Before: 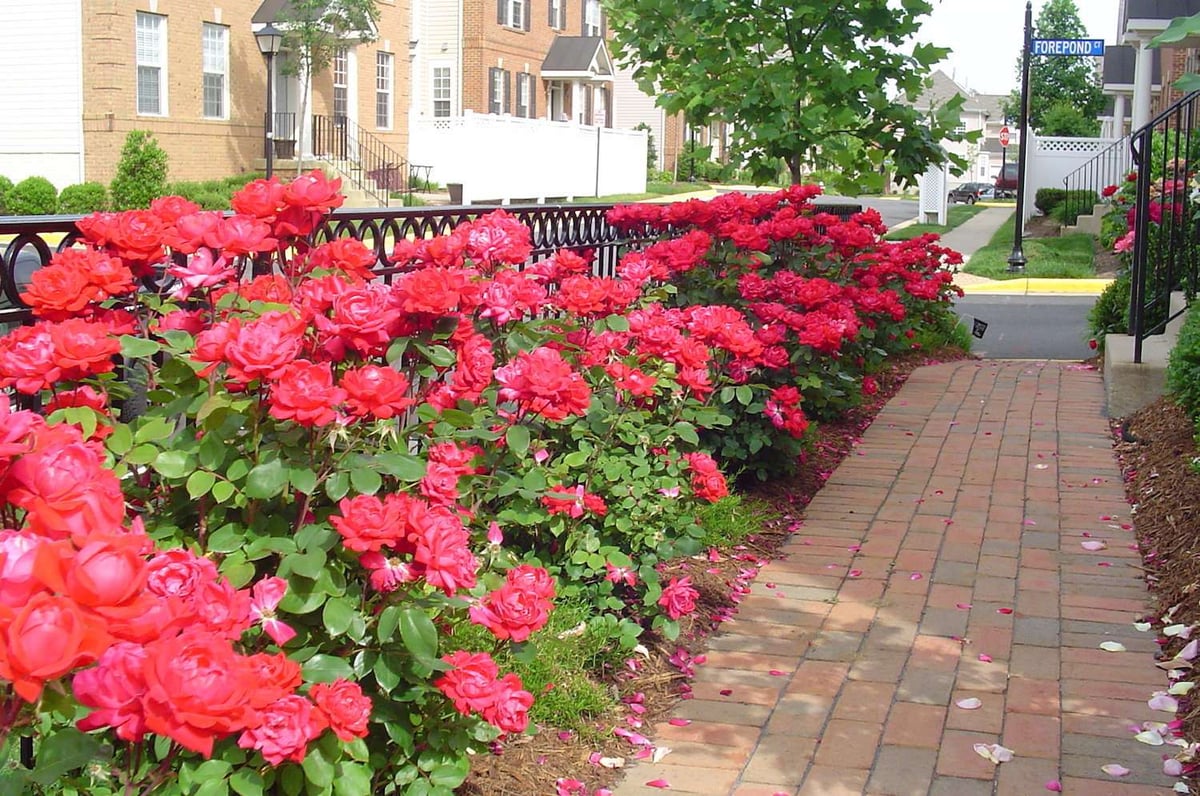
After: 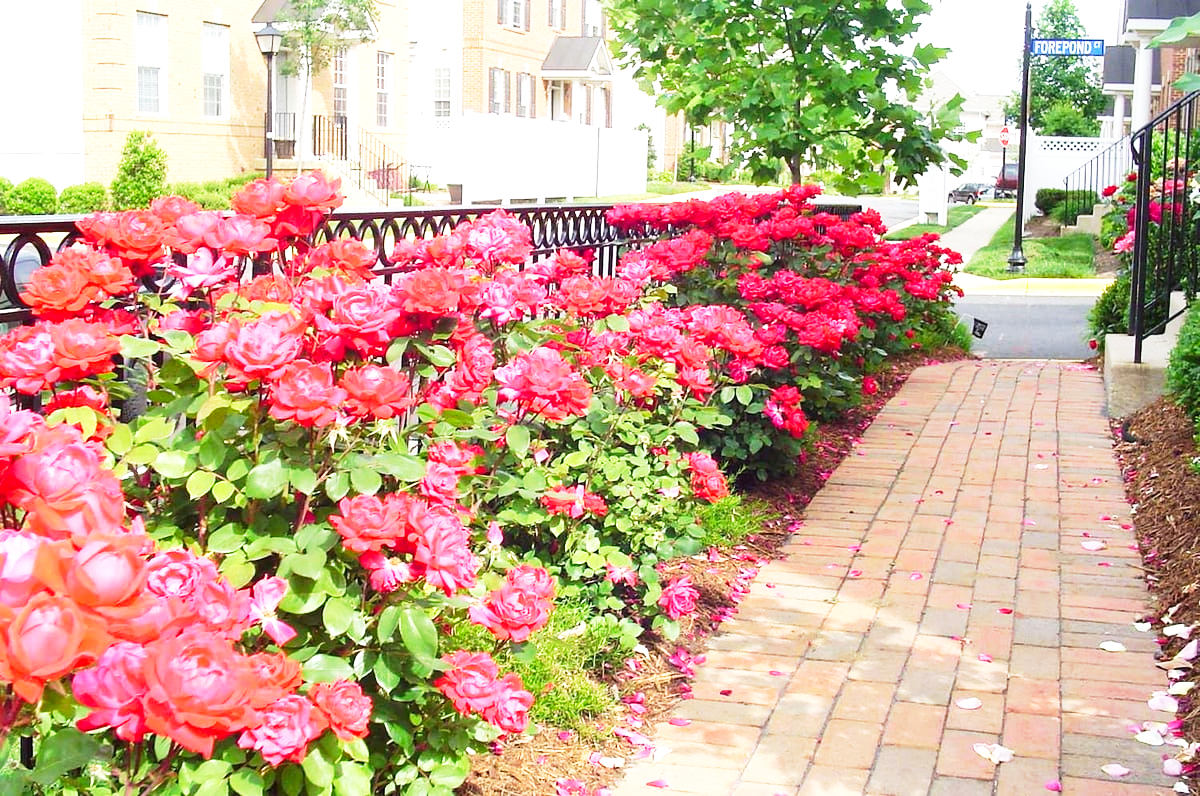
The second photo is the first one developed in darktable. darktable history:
exposure: black level correction 0, exposure 0.694 EV, compensate highlight preservation false
base curve: curves: ch0 [(0, 0) (0.005, 0.002) (0.193, 0.295) (0.399, 0.664) (0.75, 0.928) (1, 1)], preserve colors none
